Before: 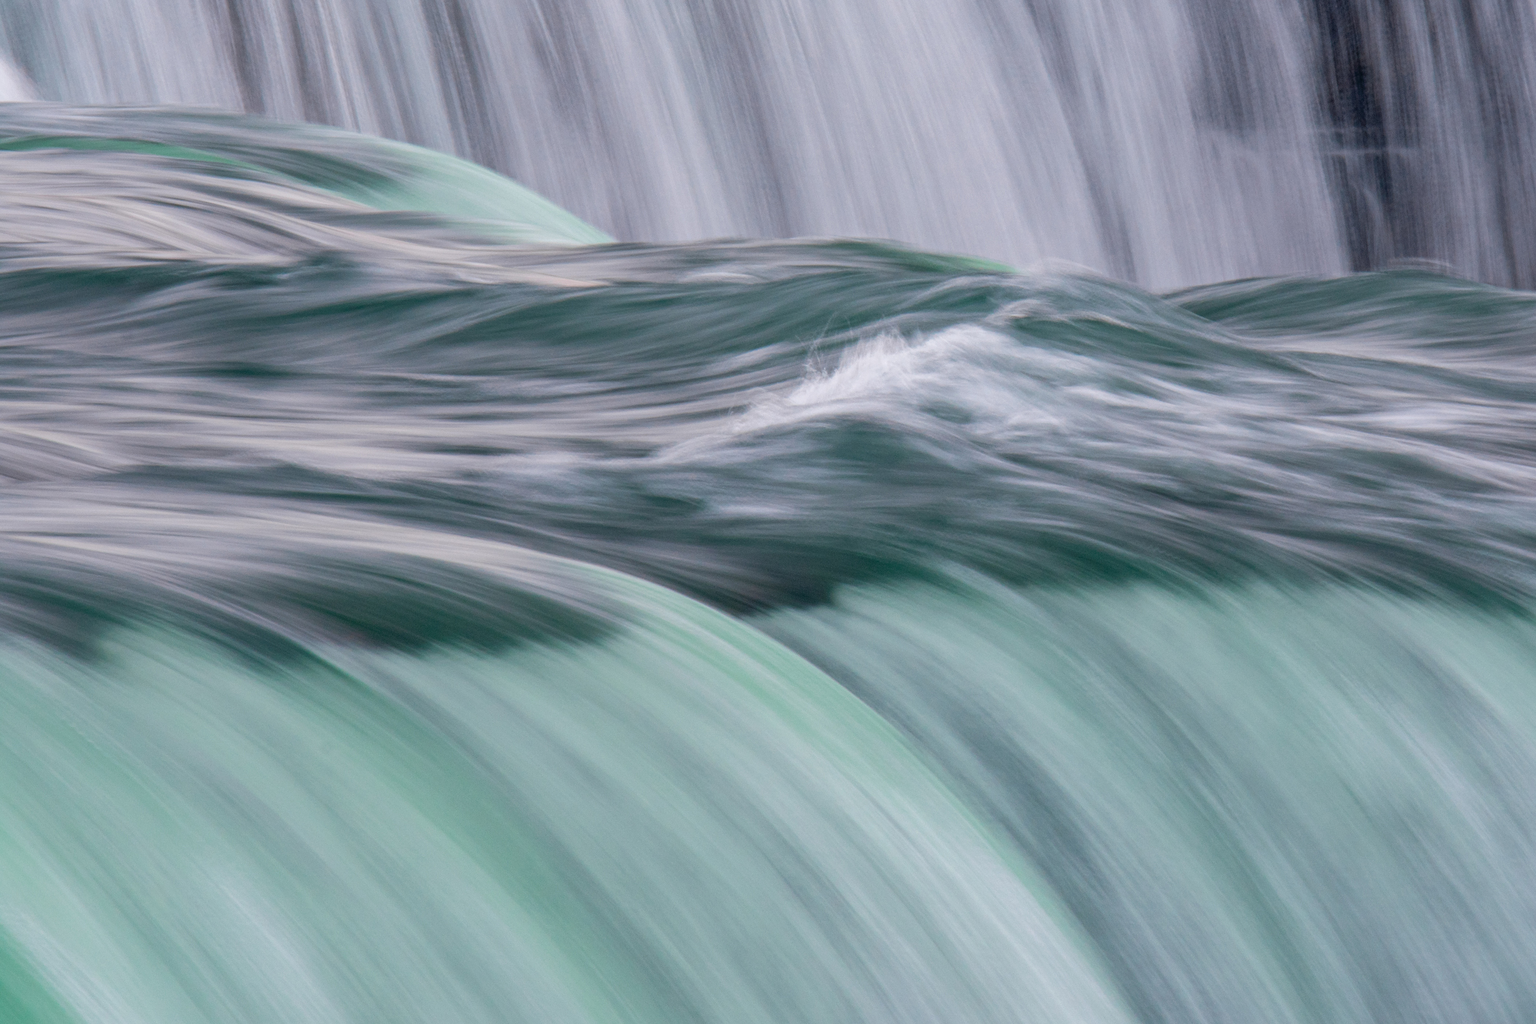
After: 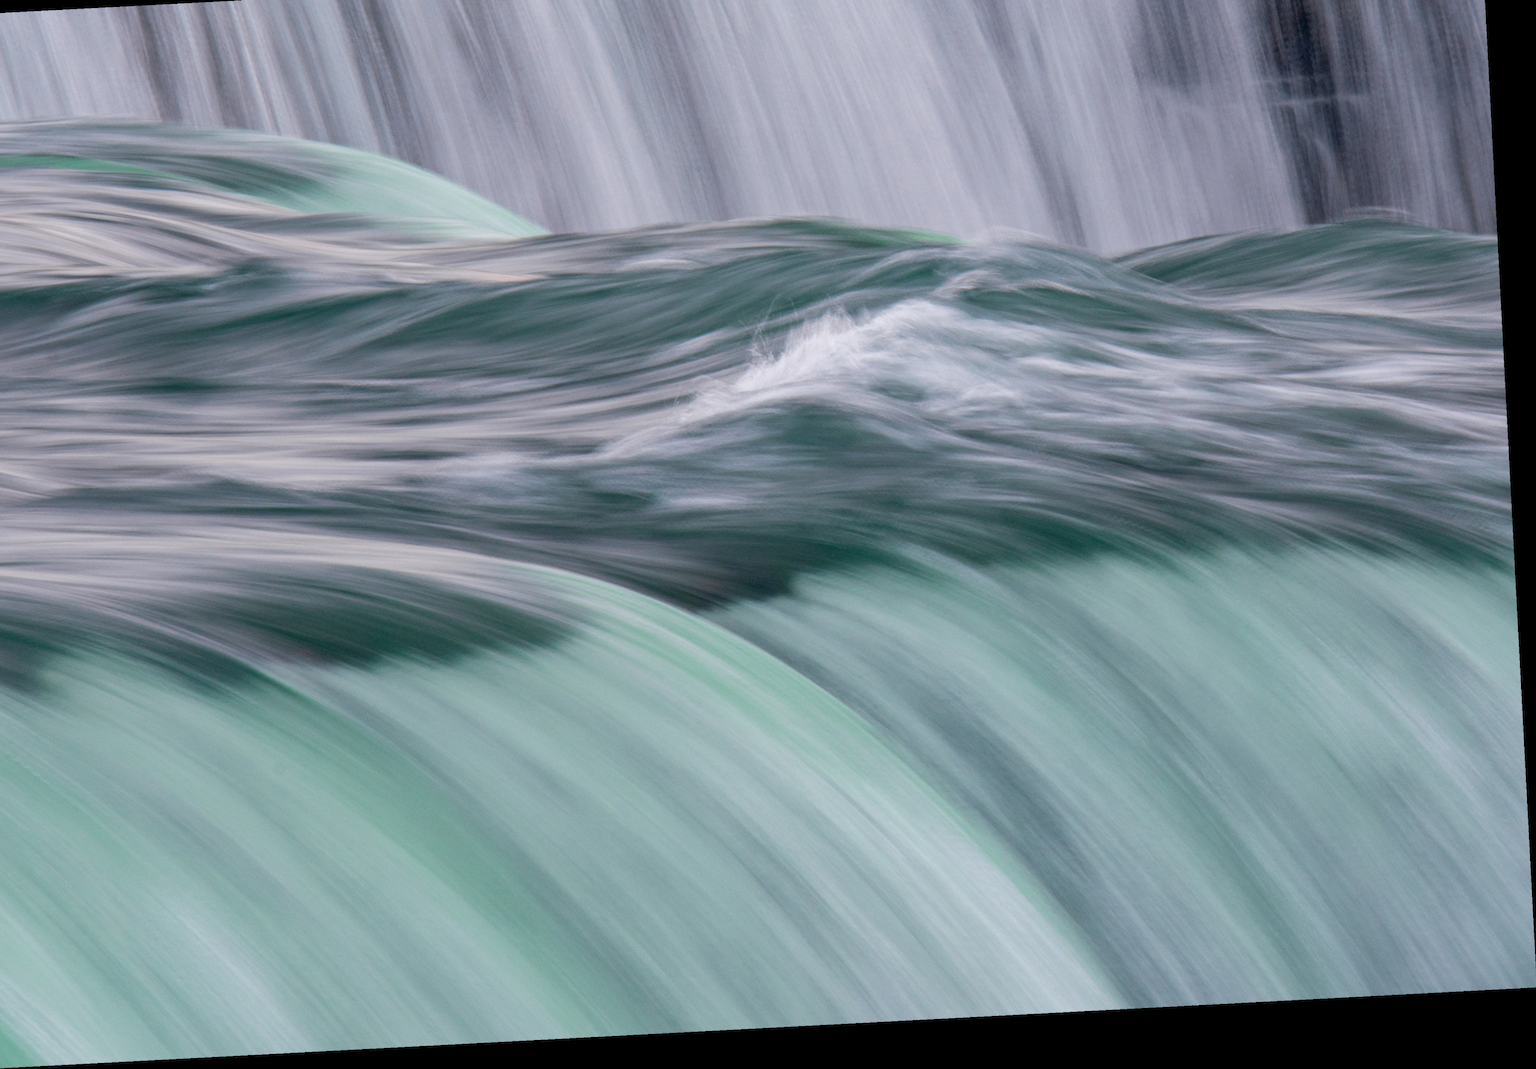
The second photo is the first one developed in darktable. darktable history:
crop and rotate: angle 3.01°, left 5.921%, top 5.718%
